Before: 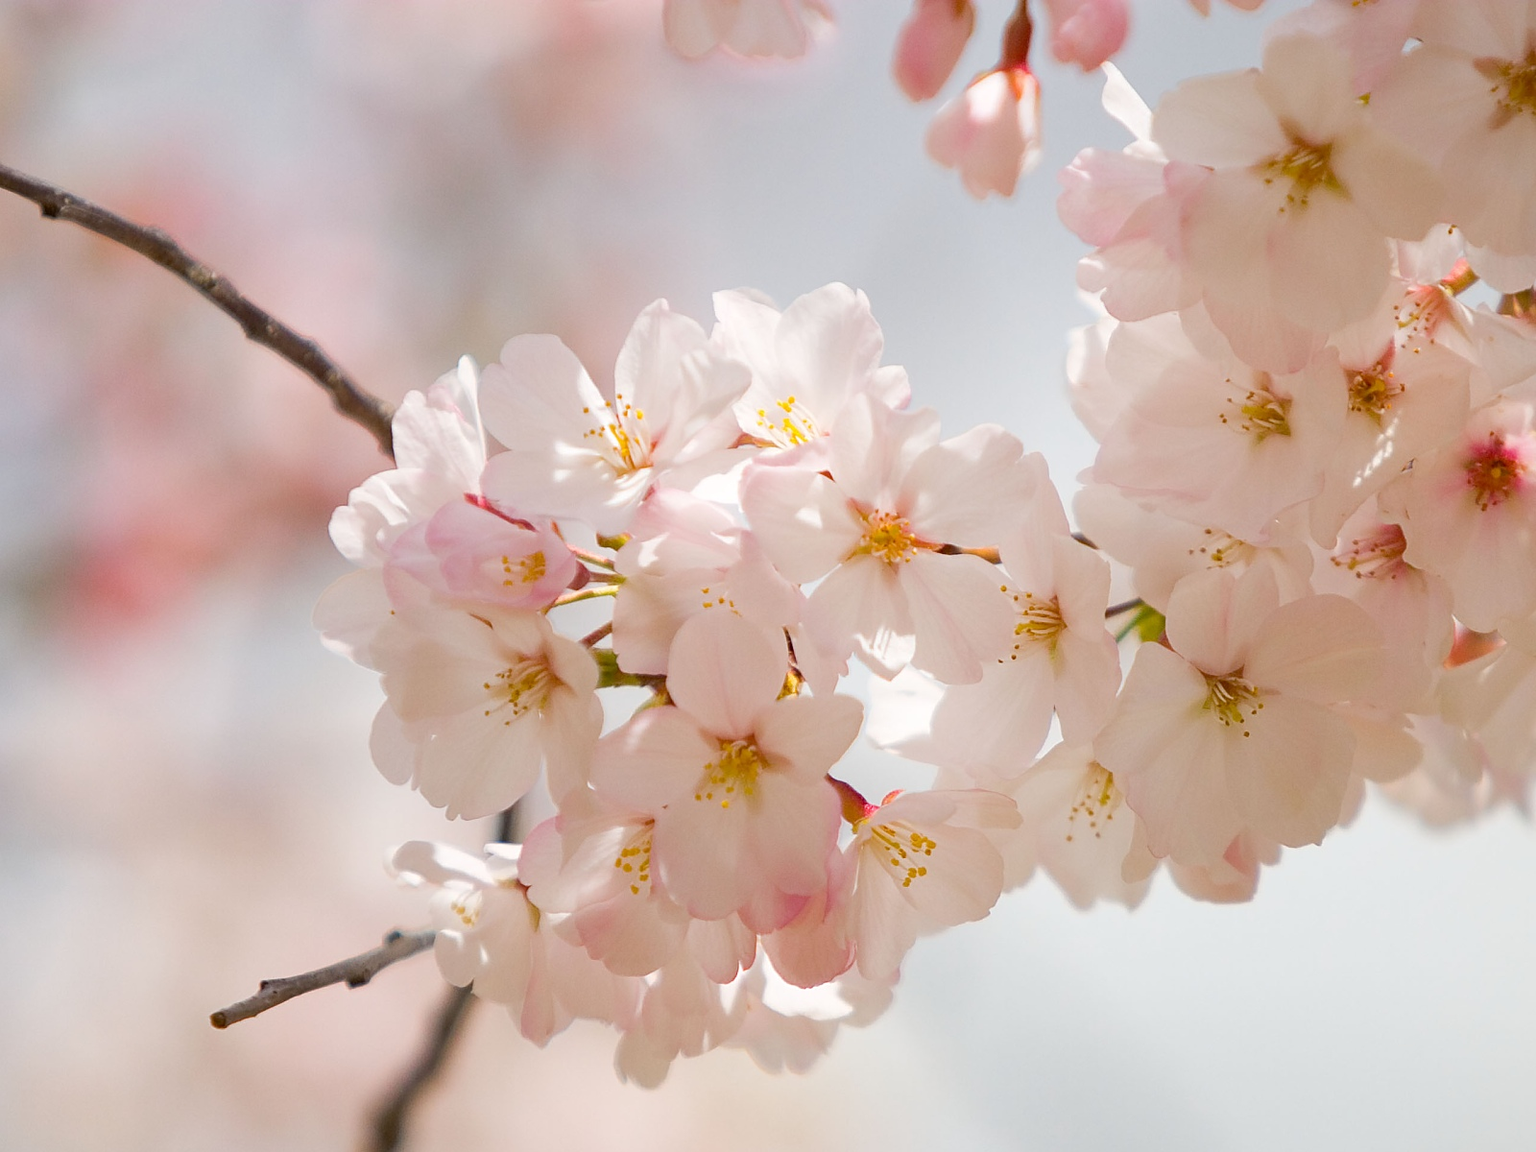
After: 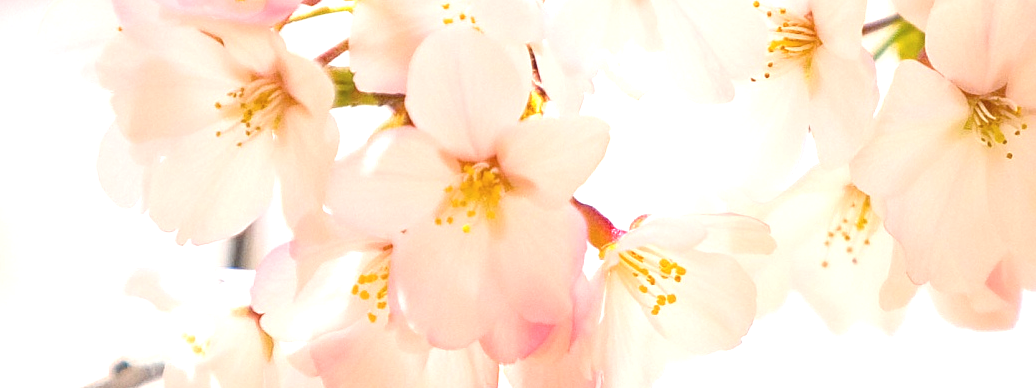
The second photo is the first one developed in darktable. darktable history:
contrast brightness saturation: brightness 0.145
crop: left 18.112%, top 50.795%, right 17.137%, bottom 16.847%
exposure: black level correction 0, exposure 1.095 EV, compensate highlight preservation false
local contrast: on, module defaults
